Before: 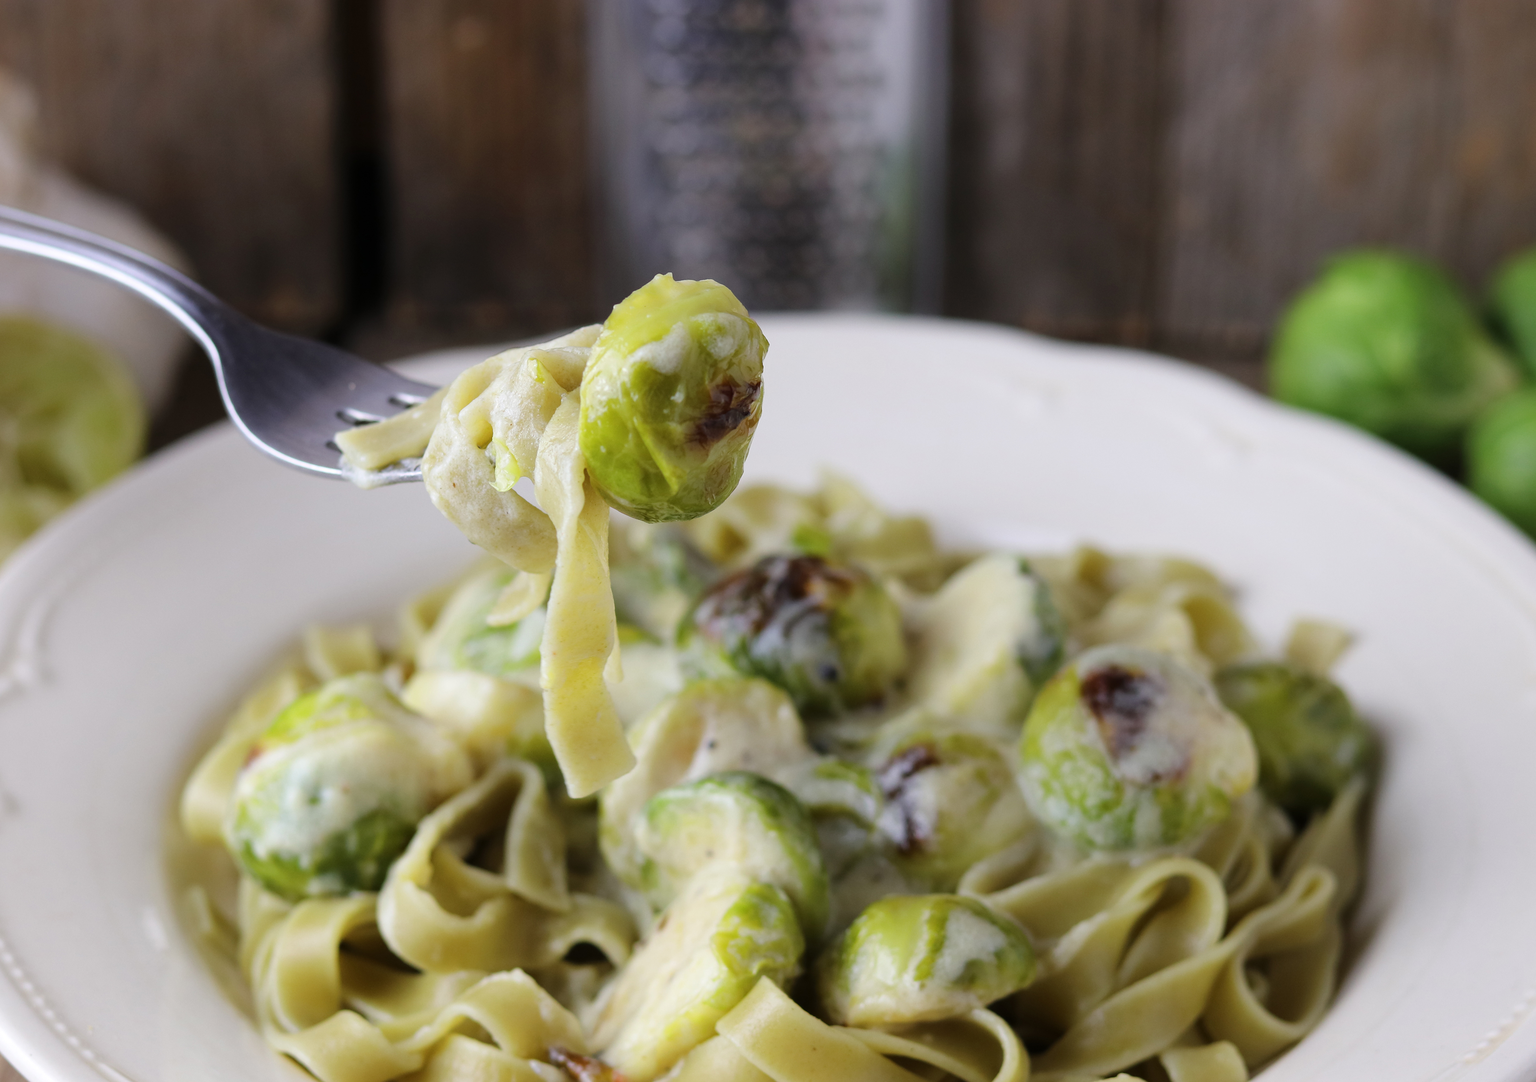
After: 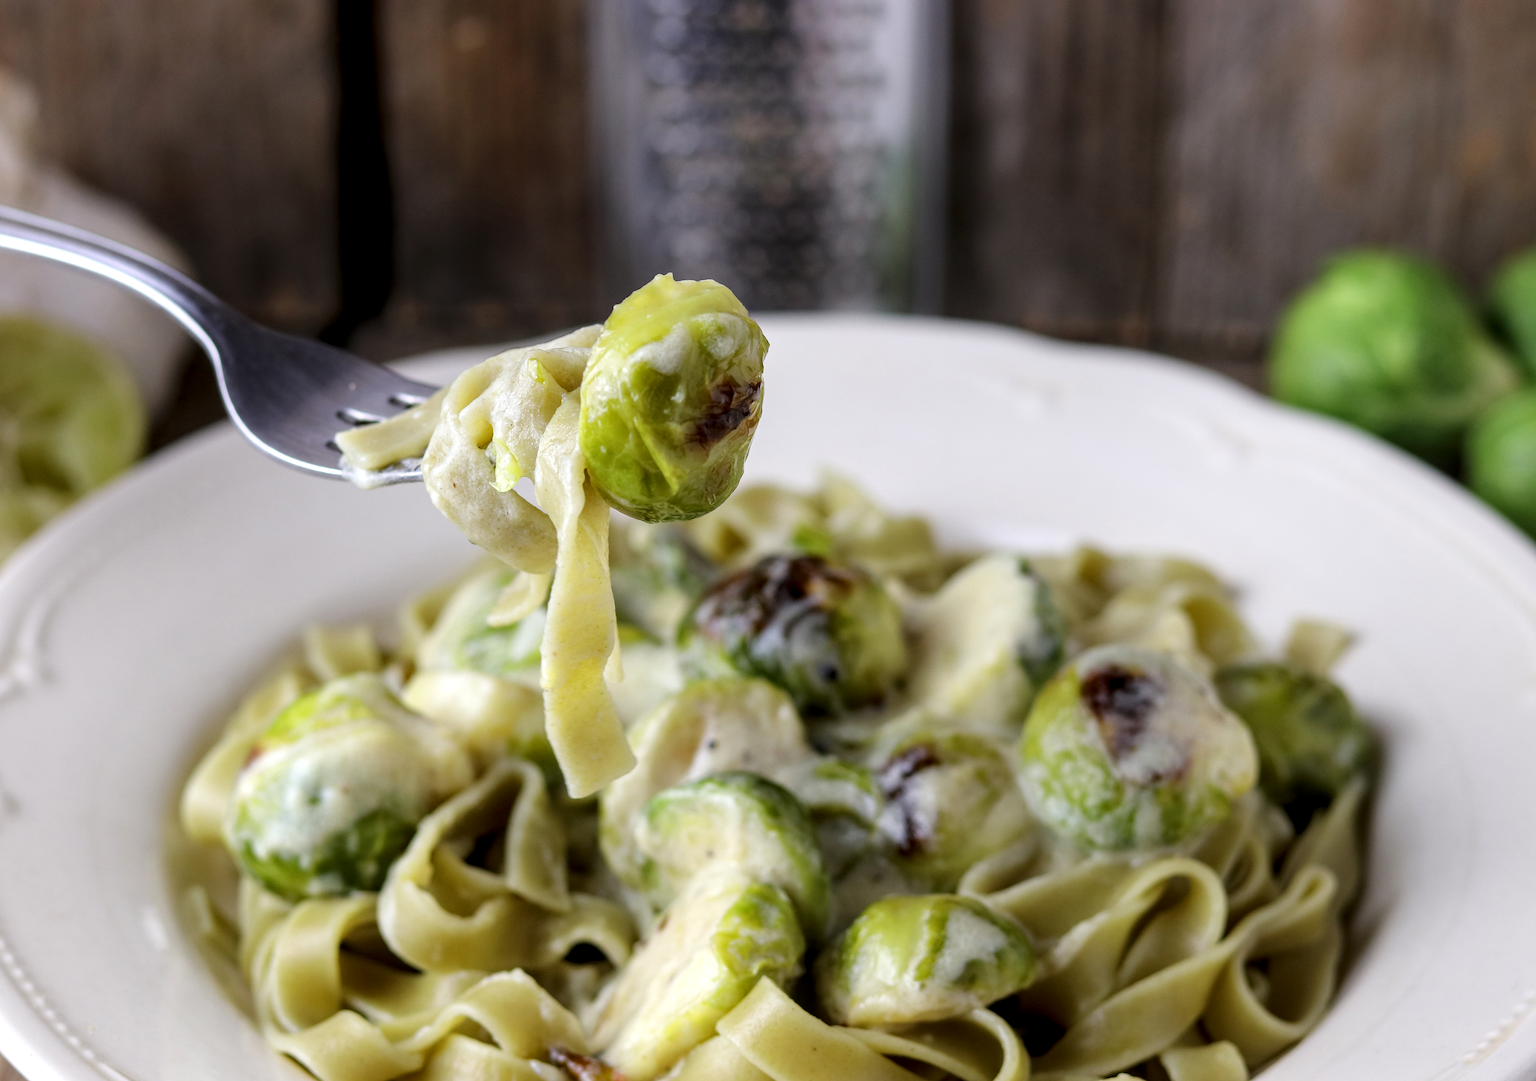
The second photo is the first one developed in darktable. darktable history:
local contrast: detail 142%
color zones: curves: ch1 [(0, 0.513) (0.143, 0.524) (0.286, 0.511) (0.429, 0.506) (0.571, 0.503) (0.714, 0.503) (0.857, 0.508) (1, 0.513)]
levels: mode automatic, black 0.023%, white 99.97%, levels [0.062, 0.494, 0.925]
